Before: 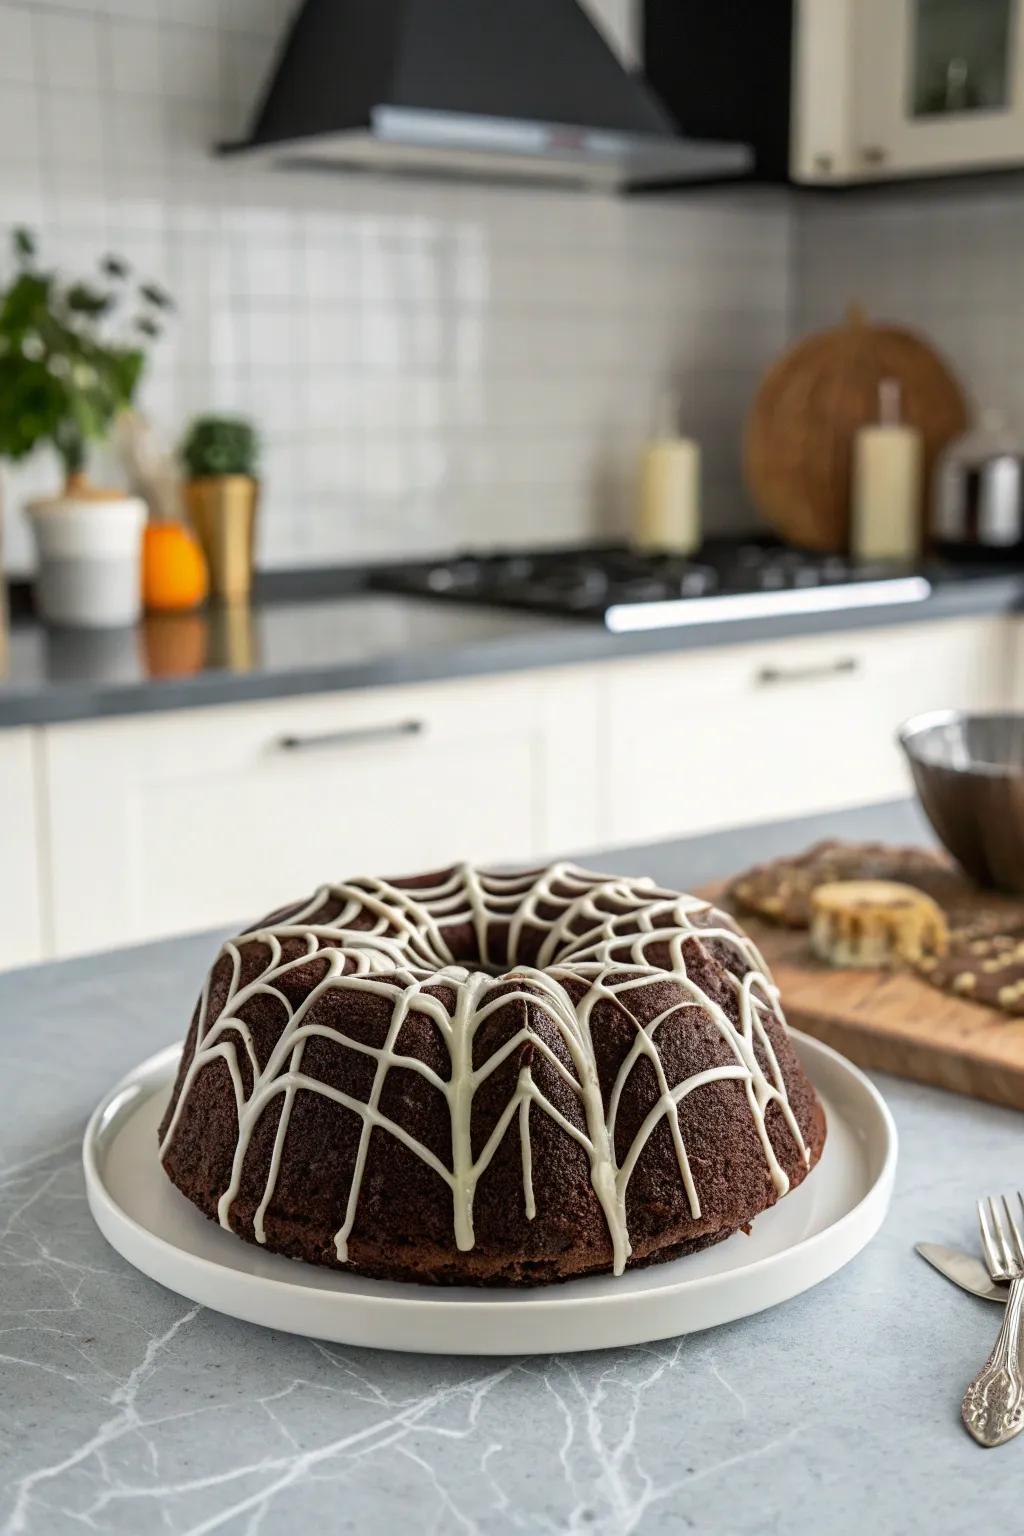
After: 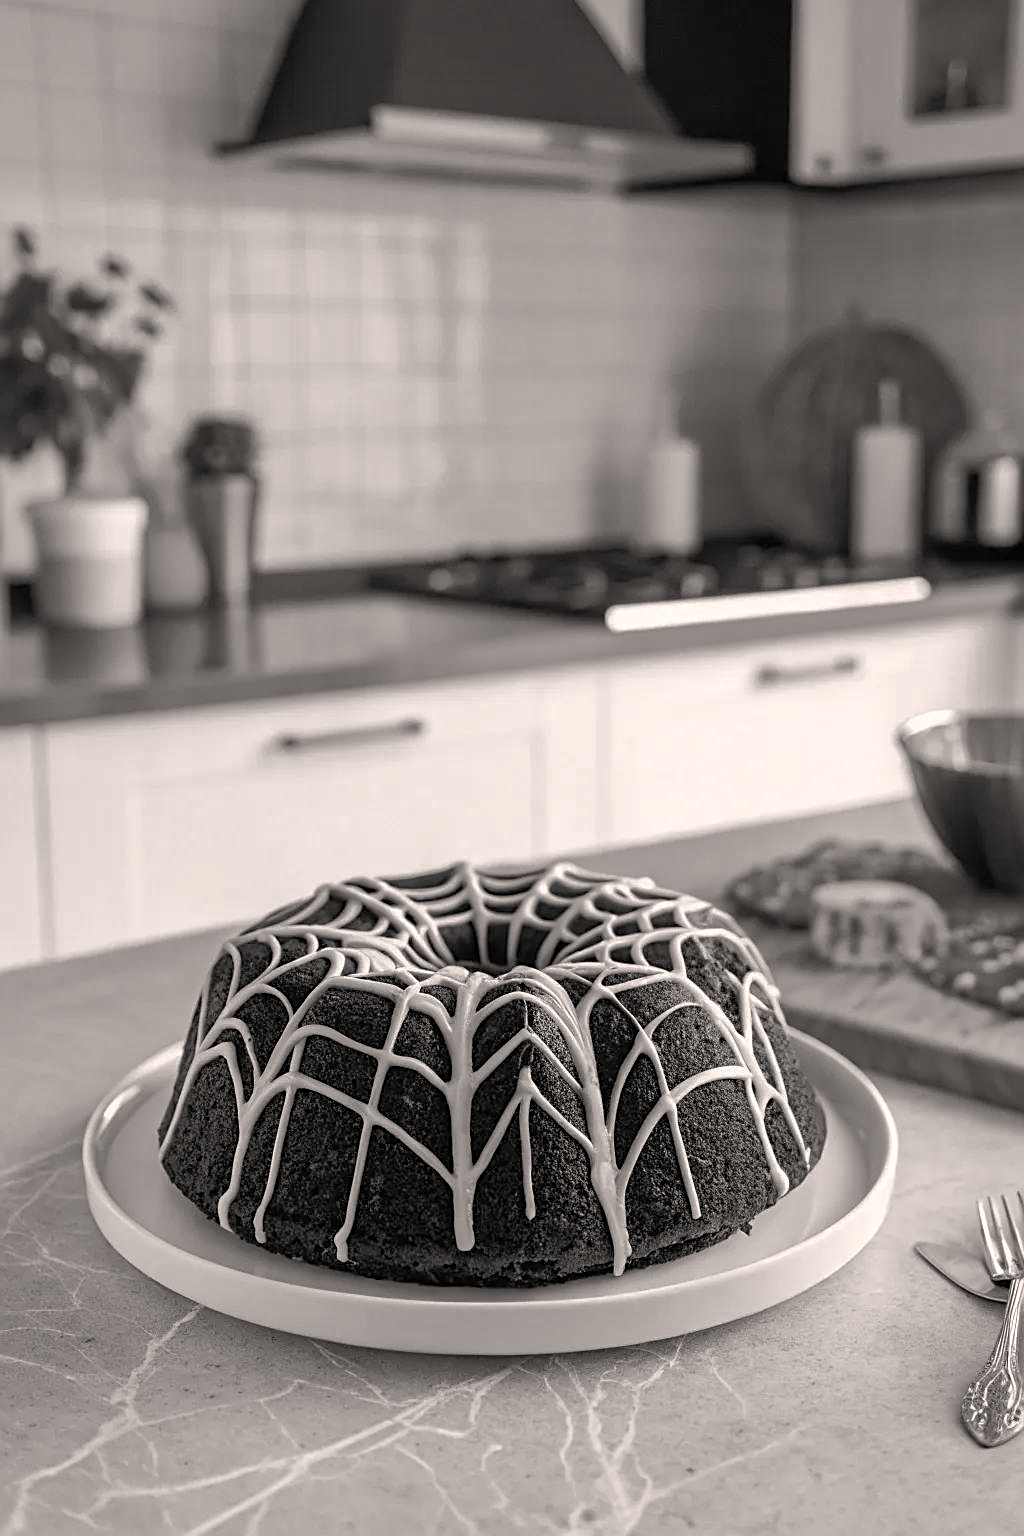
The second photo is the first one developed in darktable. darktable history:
shadows and highlights: on, module defaults
sharpen: on, module defaults
color calibration: output gray [0.22, 0.42, 0.37, 0], x 0.37, y 0.382, temperature 4309.12 K
color correction: highlights a* 3.87, highlights b* 5.08
